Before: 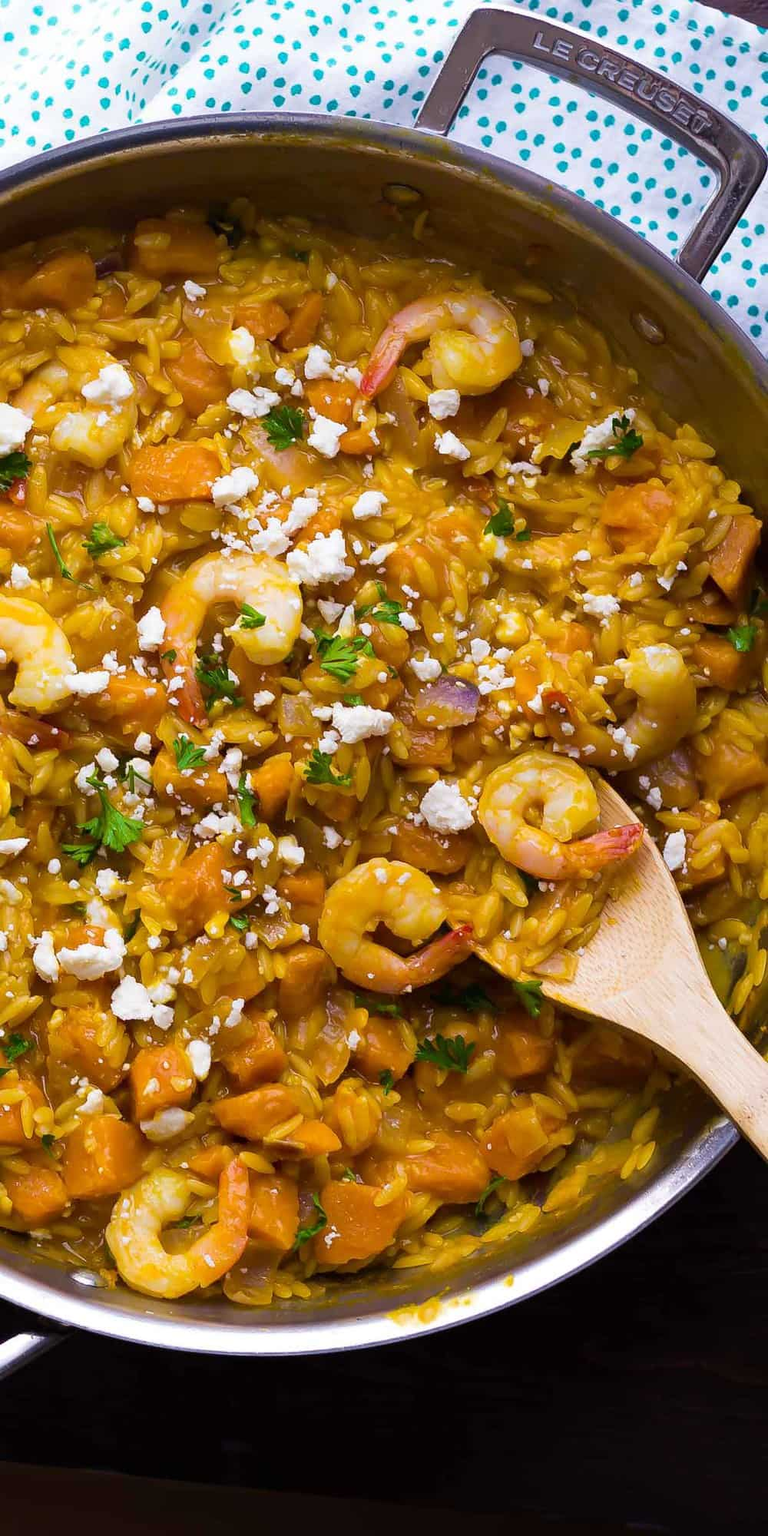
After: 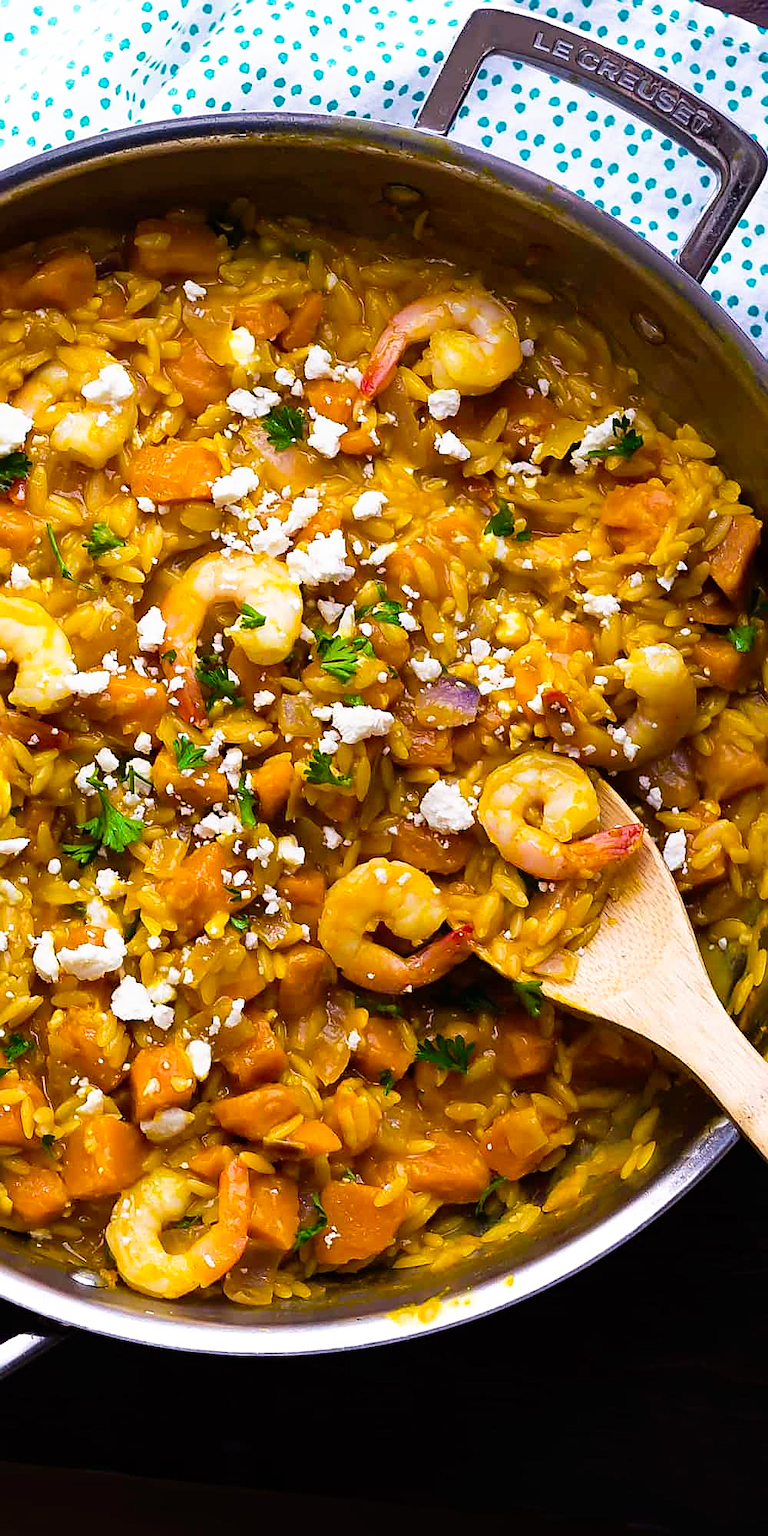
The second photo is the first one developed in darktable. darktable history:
tone curve: curves: ch0 [(0, 0) (0.003, 0.001) (0.011, 0.005) (0.025, 0.011) (0.044, 0.02) (0.069, 0.031) (0.1, 0.045) (0.136, 0.077) (0.177, 0.124) (0.224, 0.181) (0.277, 0.245) (0.335, 0.316) (0.399, 0.393) (0.468, 0.477) (0.543, 0.568) (0.623, 0.666) (0.709, 0.771) (0.801, 0.871) (0.898, 0.965) (1, 1)], preserve colors none
sharpen: amount 0.478
